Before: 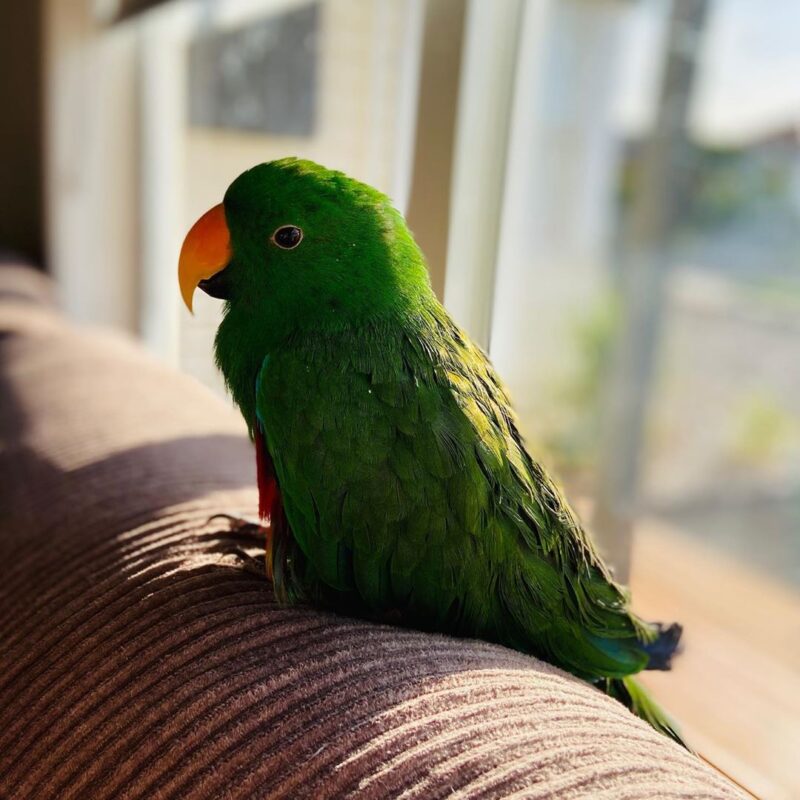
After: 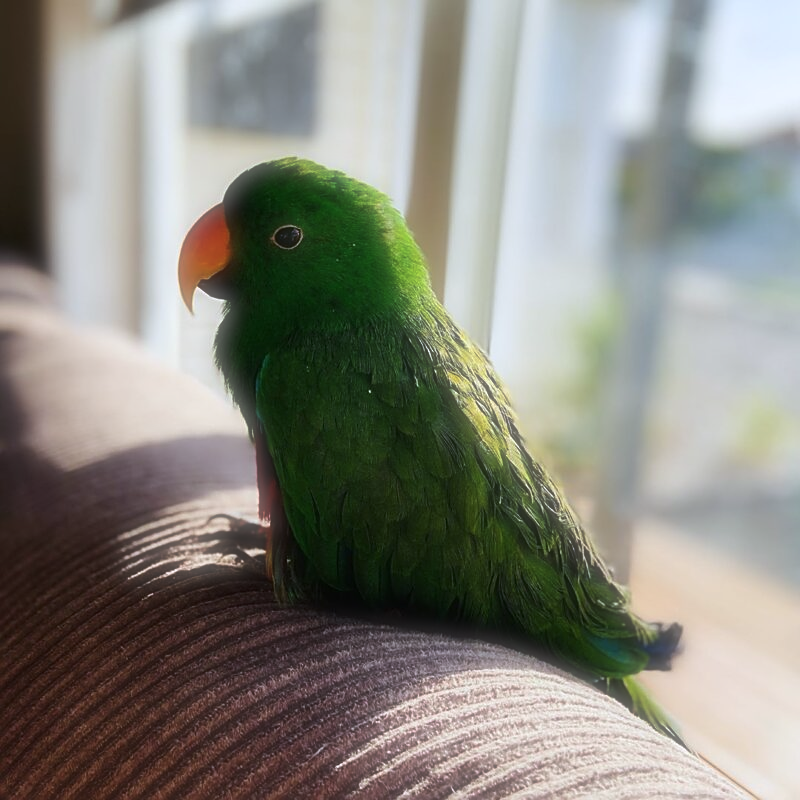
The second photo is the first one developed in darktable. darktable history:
soften: size 60.24%, saturation 65.46%, brightness 0.506 EV, mix 25.7%
sharpen: on, module defaults
white balance: red 0.954, blue 1.079
